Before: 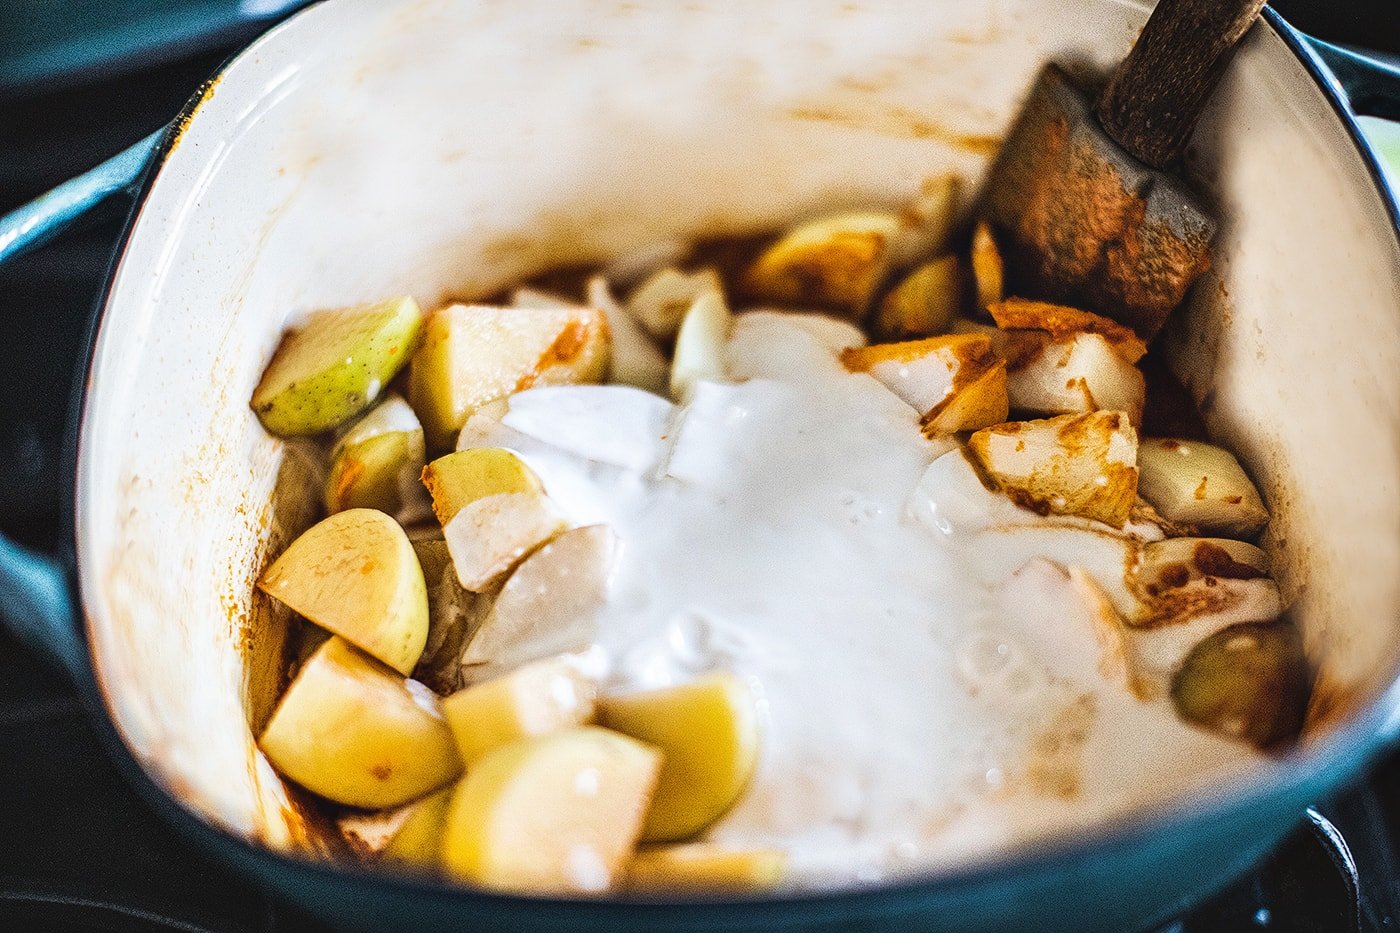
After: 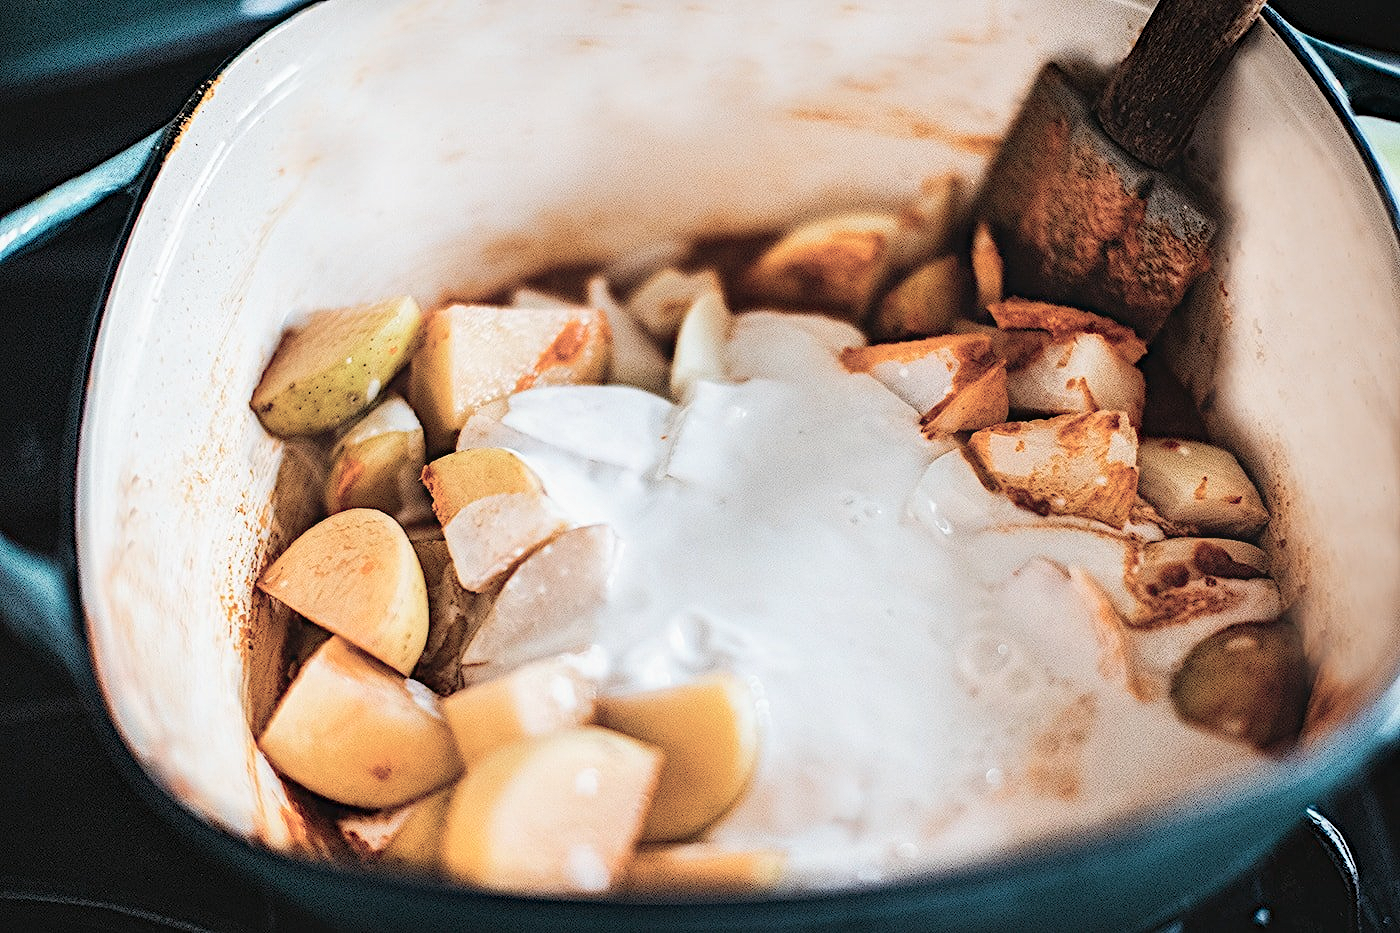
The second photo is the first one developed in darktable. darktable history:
contrast equalizer "texture": octaves 7, y [[0.6 ×6], [0.55 ×6], [0 ×6], [0 ×6], [0 ×6]], mix -0.36
color look up table "pastel": target L [51.39, 65.71, 52.93, 40.14, 55.11, 70.72, 67.66, 40.02, 51.12, 30.33, 72.53, 73.94, 25.78, 46.2, 44.1, 83.73, 53.94, 48.04, 96.54, 81.26, 66.77, 50.87, 35.66, 20.46, 0 ×25], target a [8.254, 18.13, -1.88, -13.1, 8.84, -33.4, 40.12, 10.41, 46.34, 22.98, -20.18, 19.36, 12.82, -37.32, 48.96, -20.04, 51.91, -25.1, -0.43, -0.64, -0.73, -0.15, -0.42, -0.08, 0 ×25], target b [8.63, 17.81, -21.93, 18.91, -25.4, -0.2, 63.51, -45.96, 15.61, -21.59, 58.6, 67.86, -45.49, 23.34, 25.19, 59.3, -15.13, -25.1, 1.19, -0.34, -0.5, -0.27, -1.23, -0.97, 0 ×25], num patches 24
diffuse or sharpen "_builtin_sharpen demosaicing | AA filter": edge sensitivity 1, 1st order anisotropy 100%, 2nd order anisotropy 100%, 3rd order anisotropy 100%, 4th order anisotropy 100%, 1st order speed -25%, 2nd order speed -25%, 3rd order speed -25%, 4th order speed -25%
color balance rgb "pastel": shadows lift › chroma 1%, shadows lift › hue 335°, power › hue 335°, highlights gain › chroma 2%, highlights gain › hue 164.32°, global offset › luminance 0.2%, perceptual saturation grading › global saturation 50%, global vibrance 30%
rgb primaries "pastel": tint hue -1.04°, red hue -0.035, red purity 0.85, green hue 0.087, green purity 0.9, blue hue -0.122, blue purity 0.95
